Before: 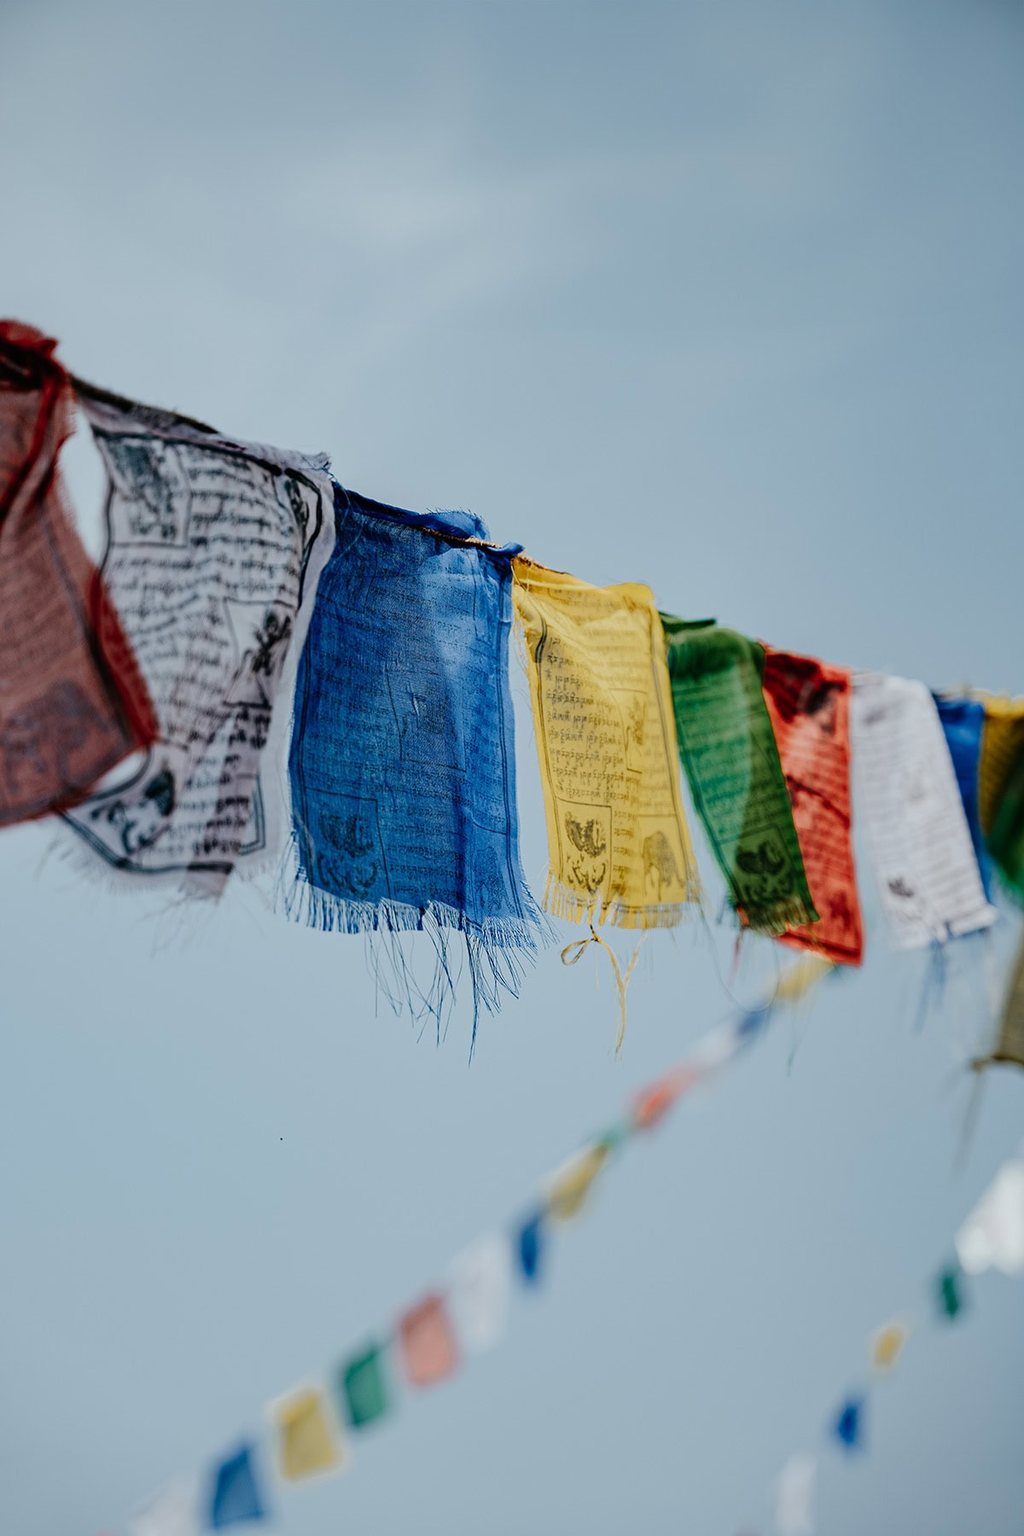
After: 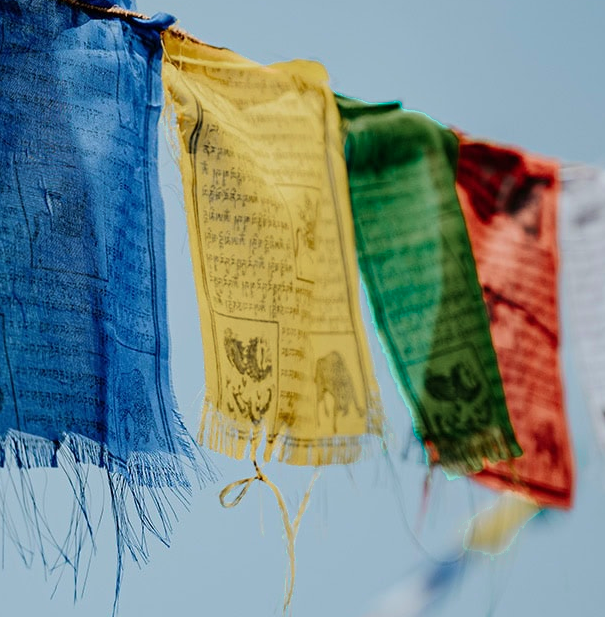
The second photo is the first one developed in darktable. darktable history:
velvia: on, module defaults
crop: left 36.508%, top 34.641%, right 13.014%, bottom 31.062%
color zones: curves: ch0 [(0.25, 0.5) (0.423, 0.5) (0.443, 0.5) (0.521, 0.756) (0.568, 0.5) (0.576, 0.5) (0.75, 0.5)]; ch1 [(0.25, 0.5) (0.423, 0.5) (0.443, 0.5) (0.539, 0.873) (0.624, 0.565) (0.631, 0.5) (0.75, 0.5)]
